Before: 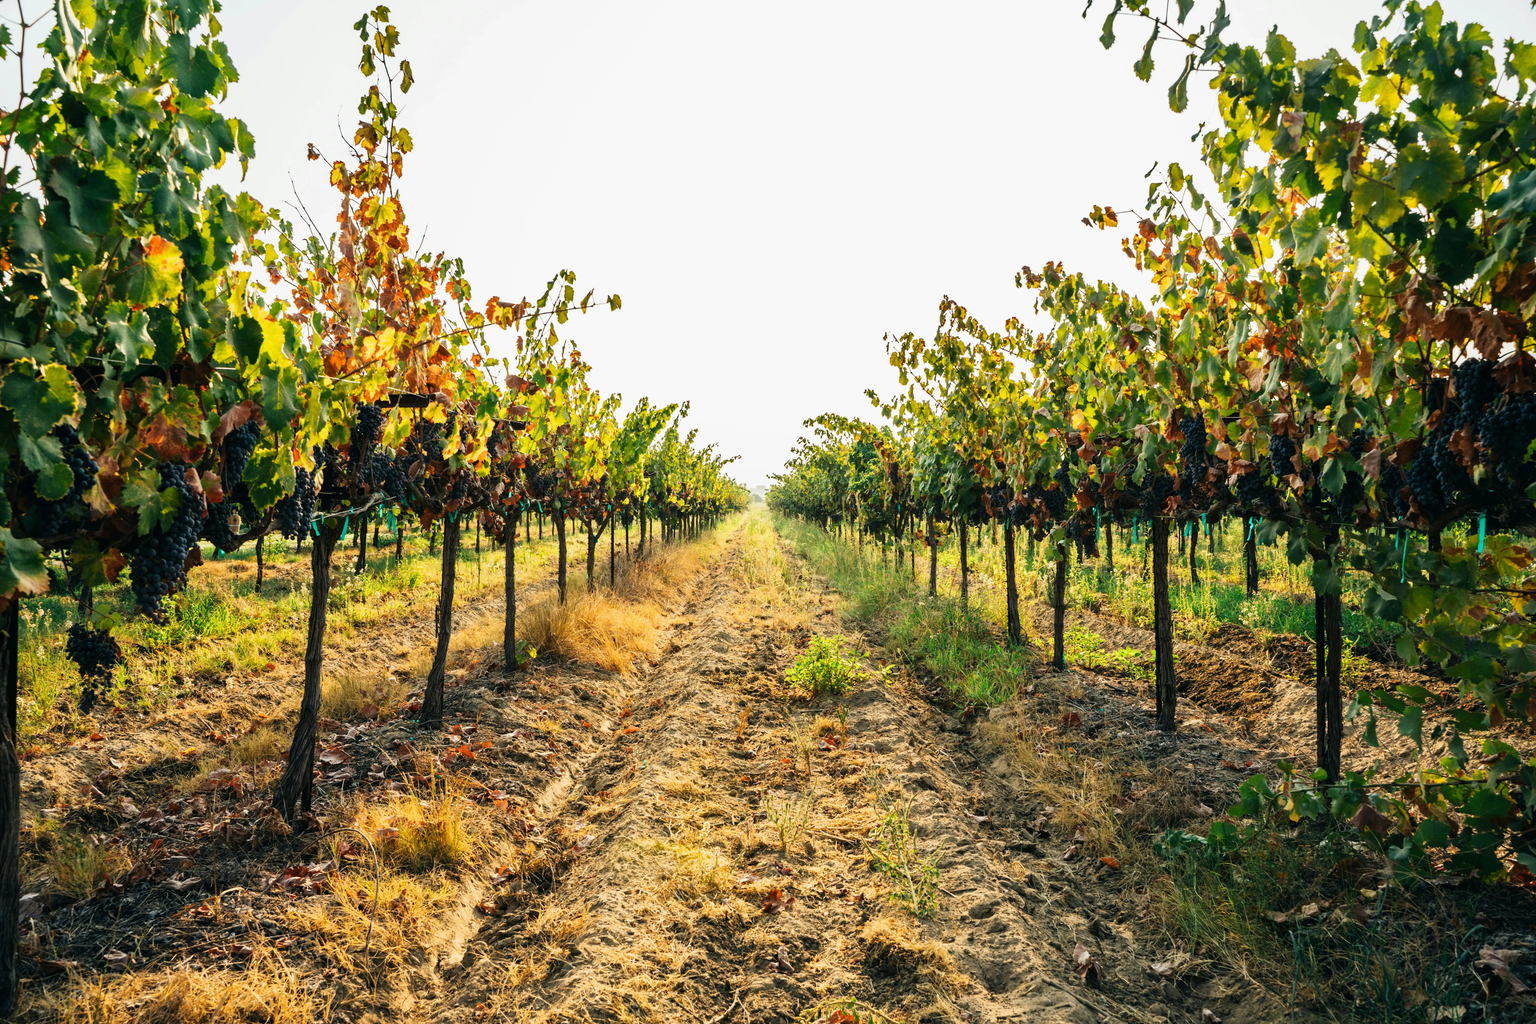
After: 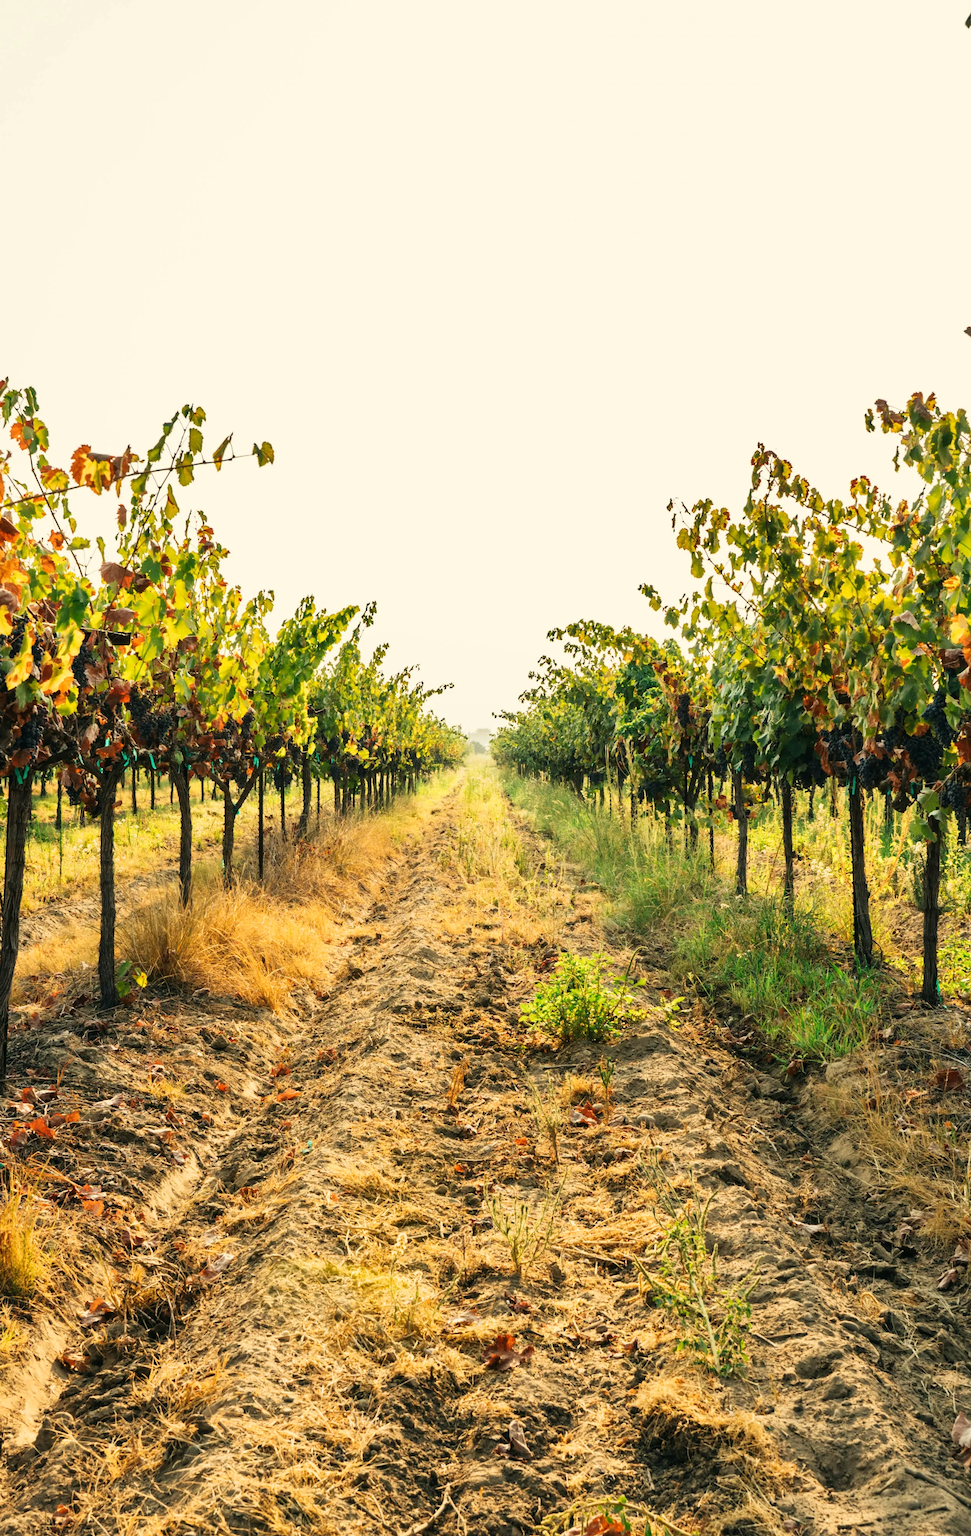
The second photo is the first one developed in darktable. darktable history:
white balance: red 1.029, blue 0.92
crop: left 28.583%, right 29.231%
